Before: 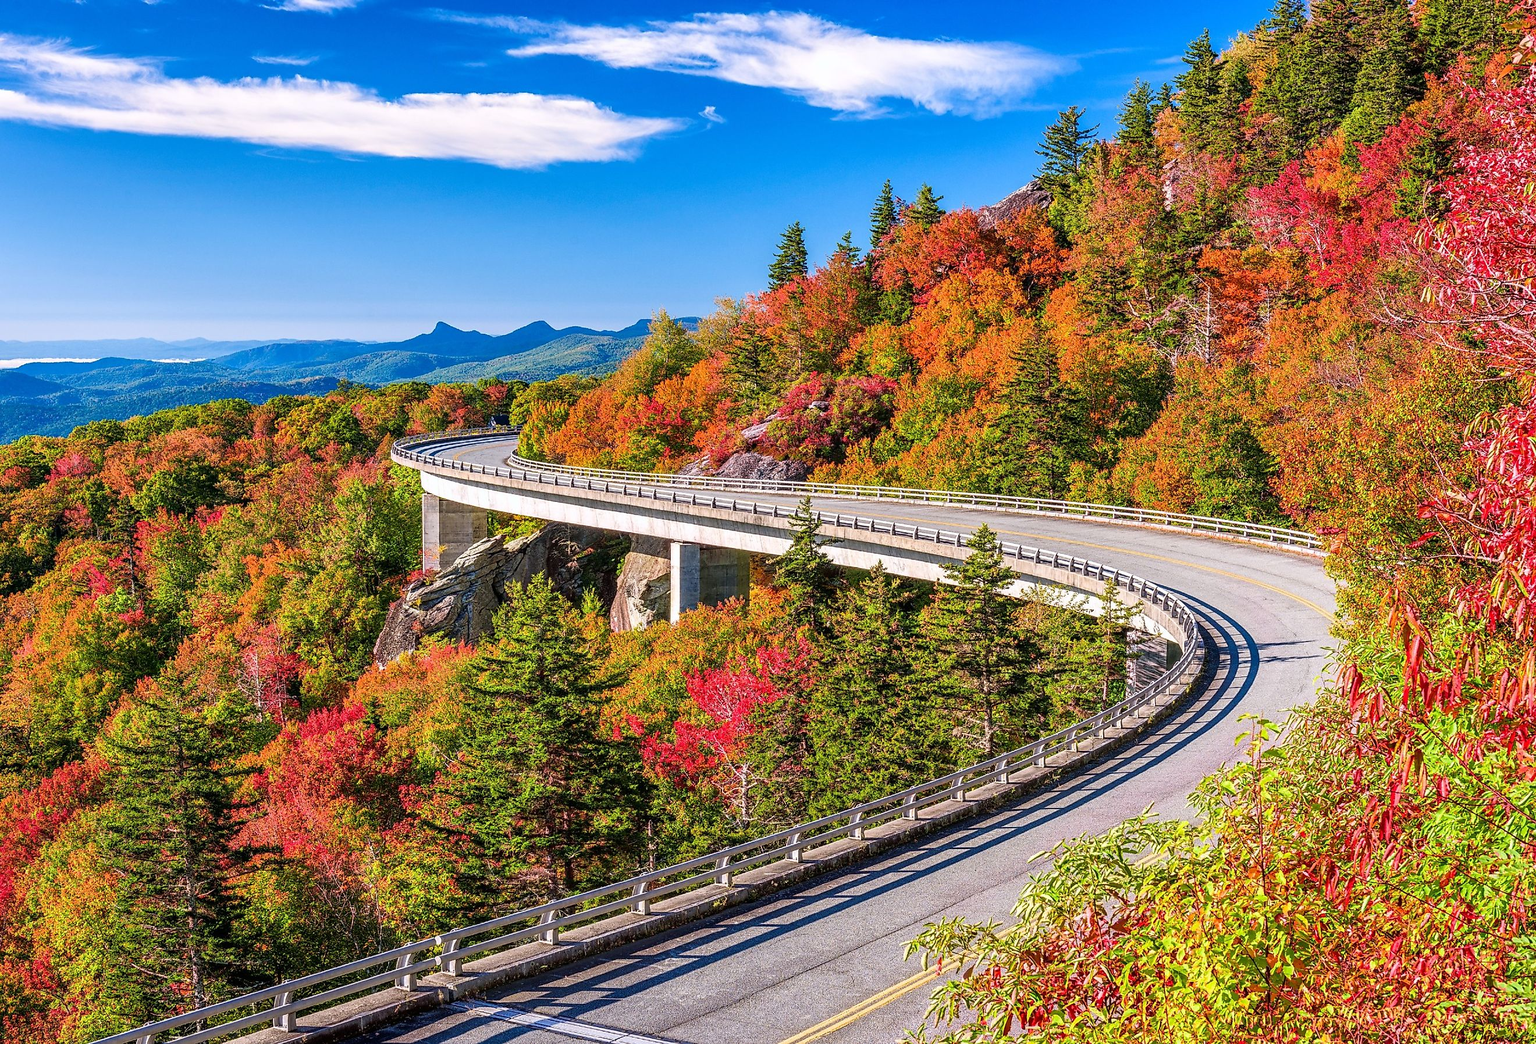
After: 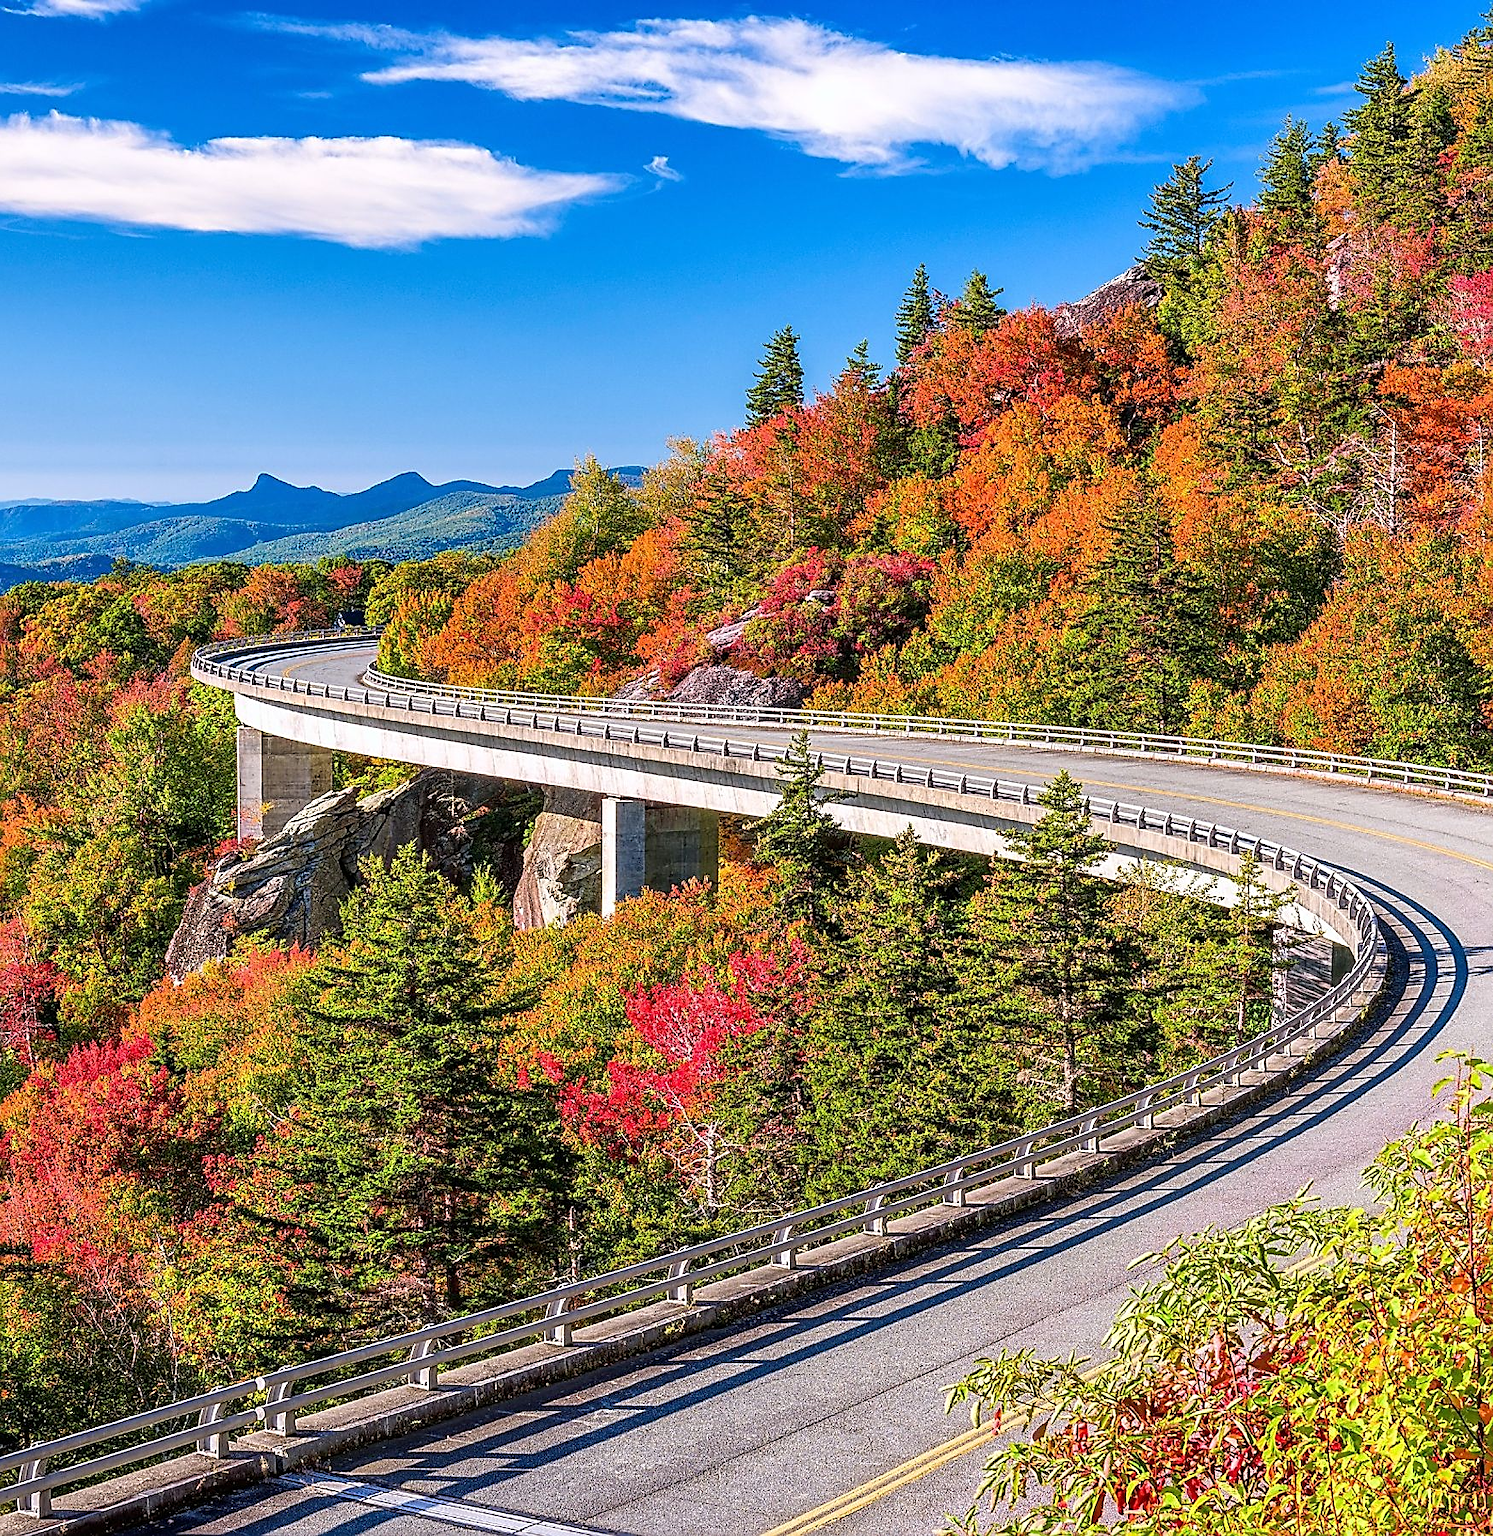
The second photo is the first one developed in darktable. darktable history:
crop: left 17.04%, right 16.827%
sharpen: on, module defaults
